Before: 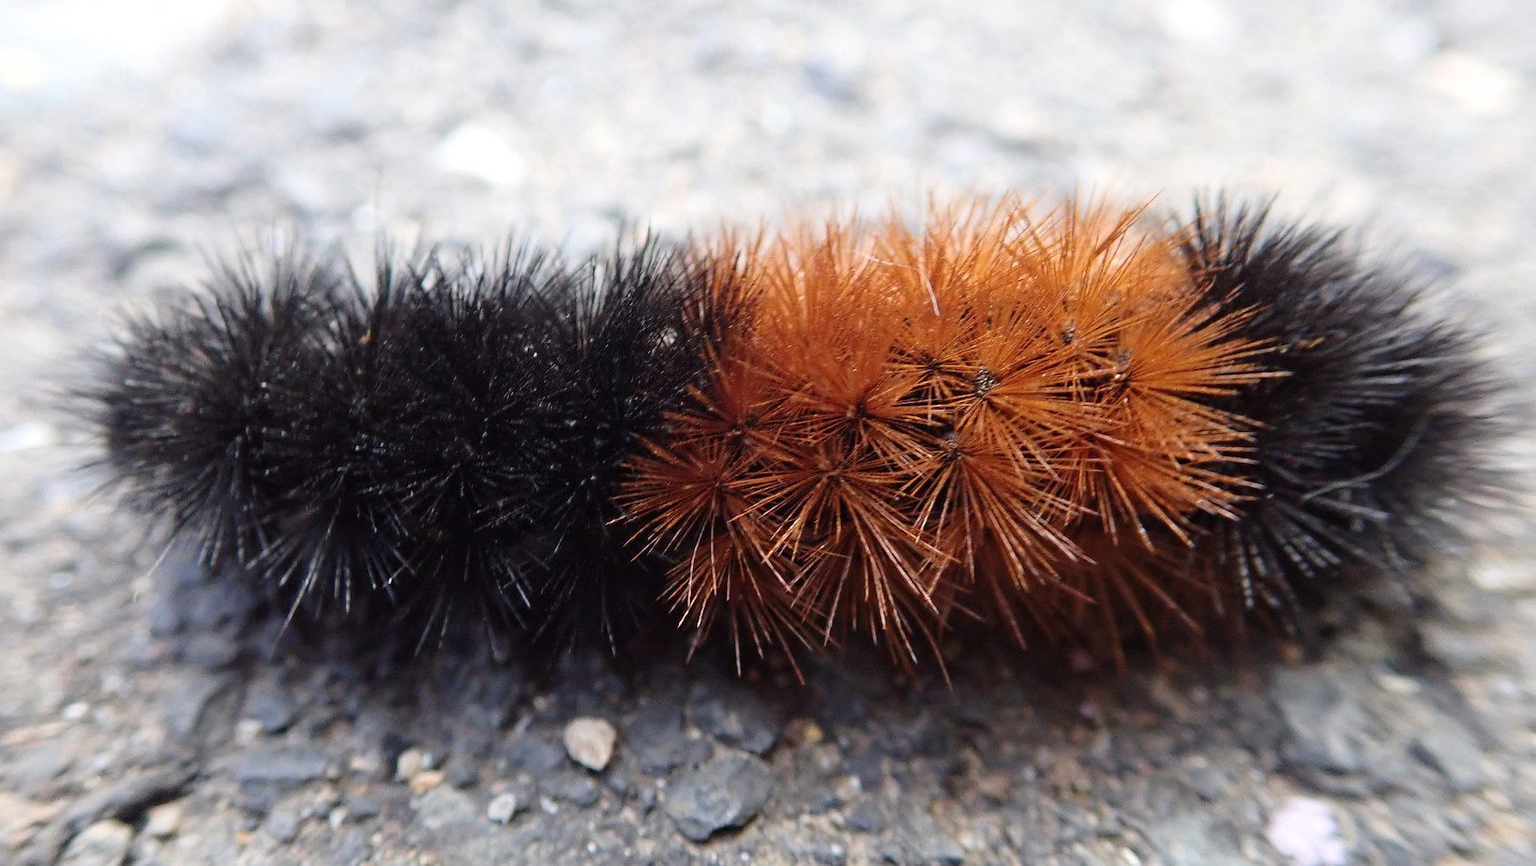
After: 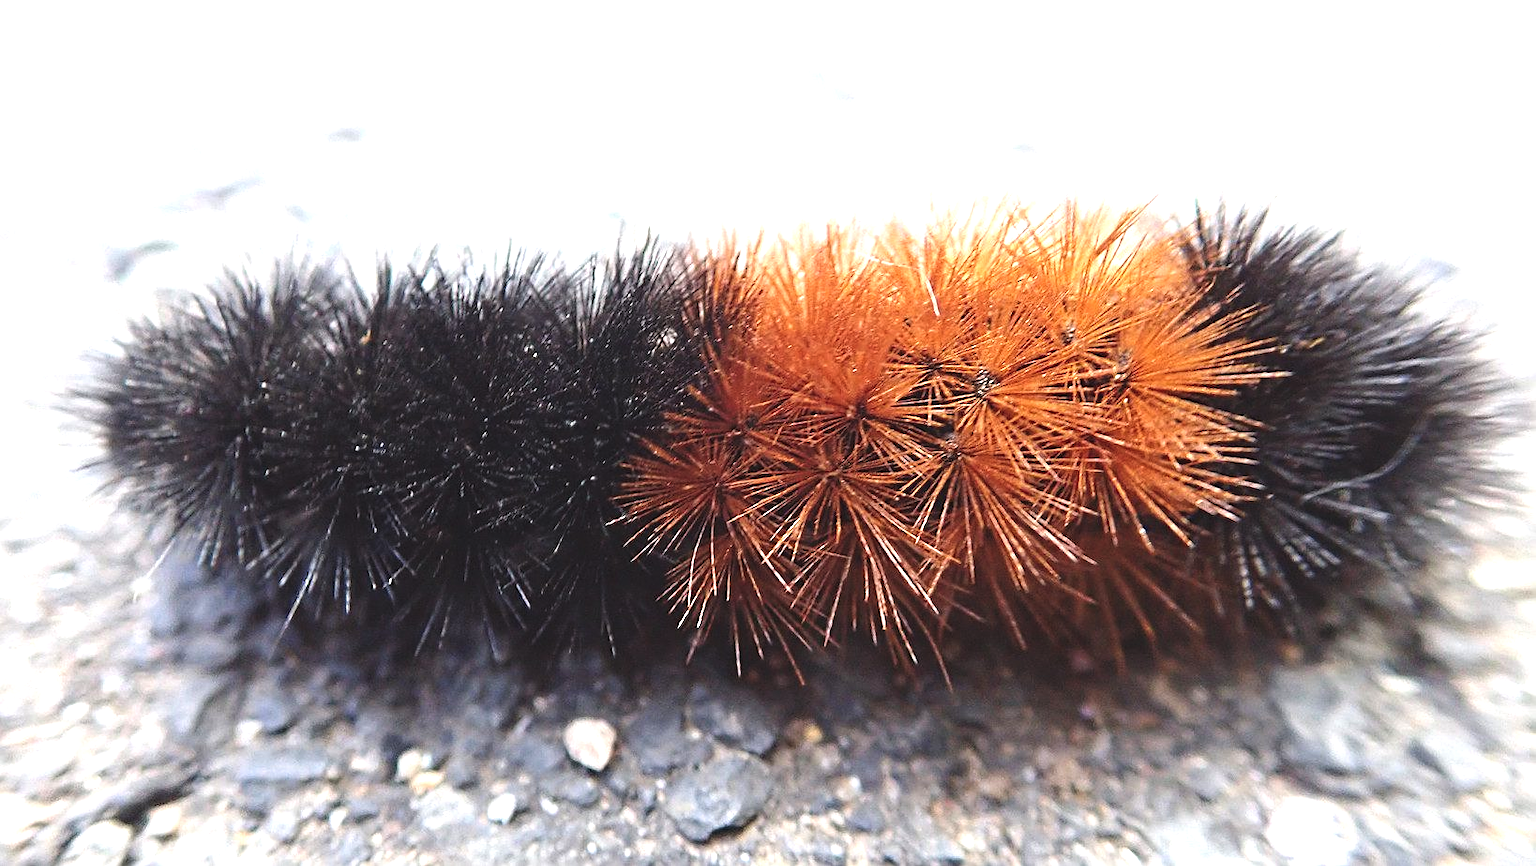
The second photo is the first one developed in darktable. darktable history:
sharpen: on, module defaults
exposure: black level correction -0.005, exposure 1.002 EV, compensate highlight preservation false
